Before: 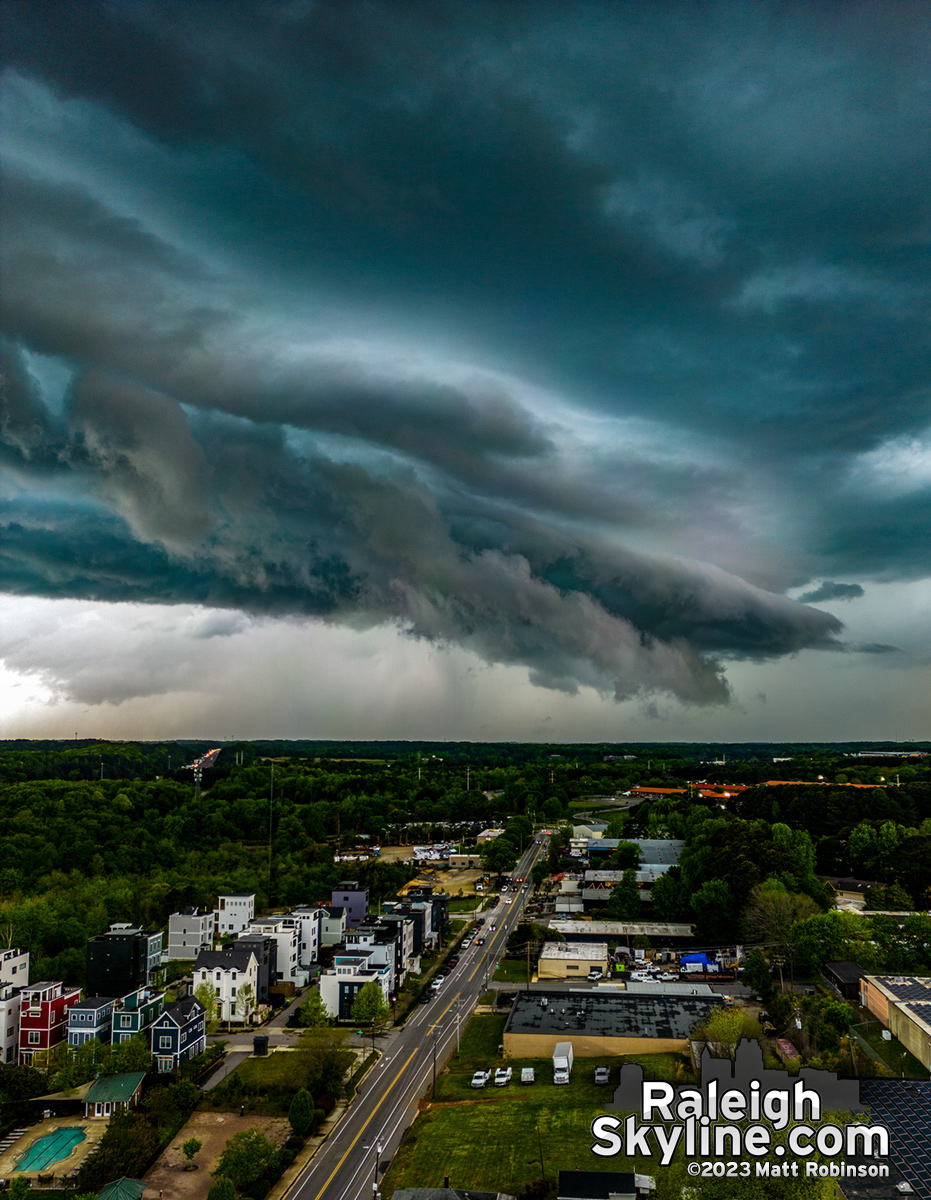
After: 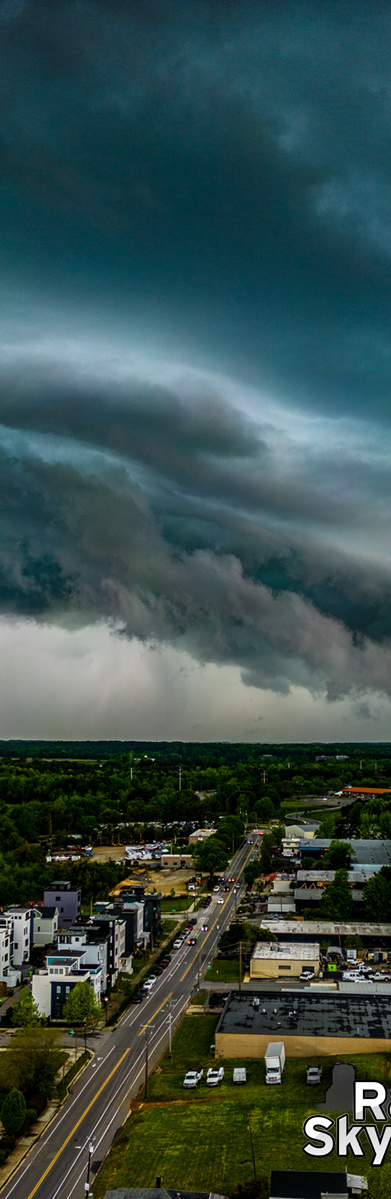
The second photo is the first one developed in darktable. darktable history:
crop: left 31.025%, right 26.933%
